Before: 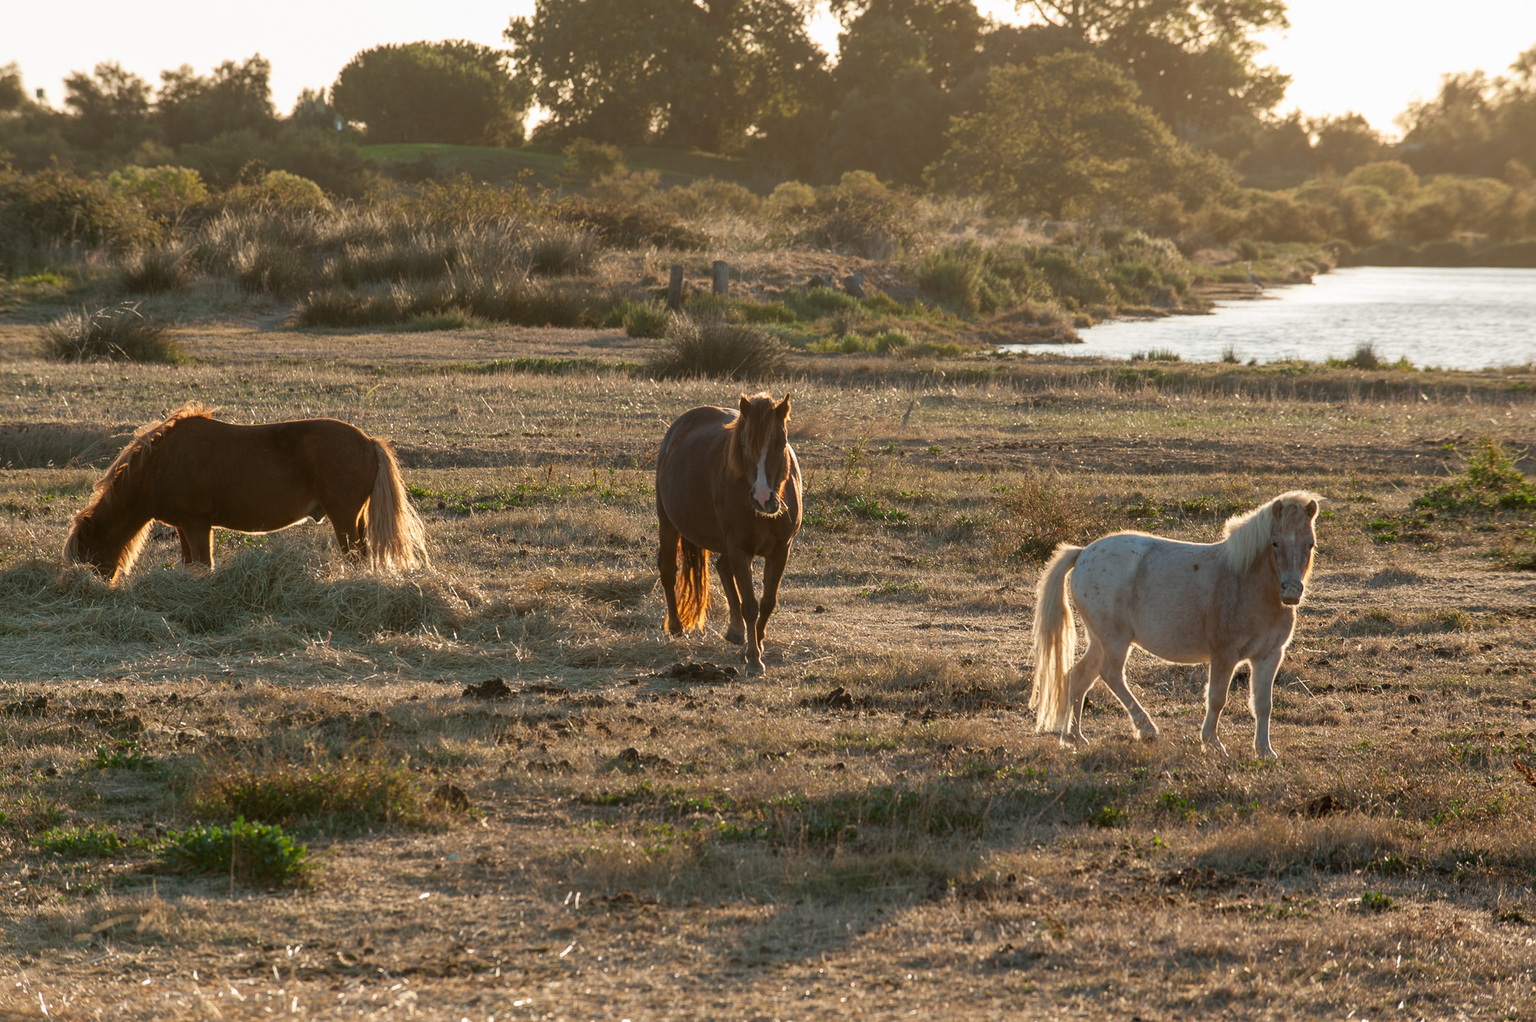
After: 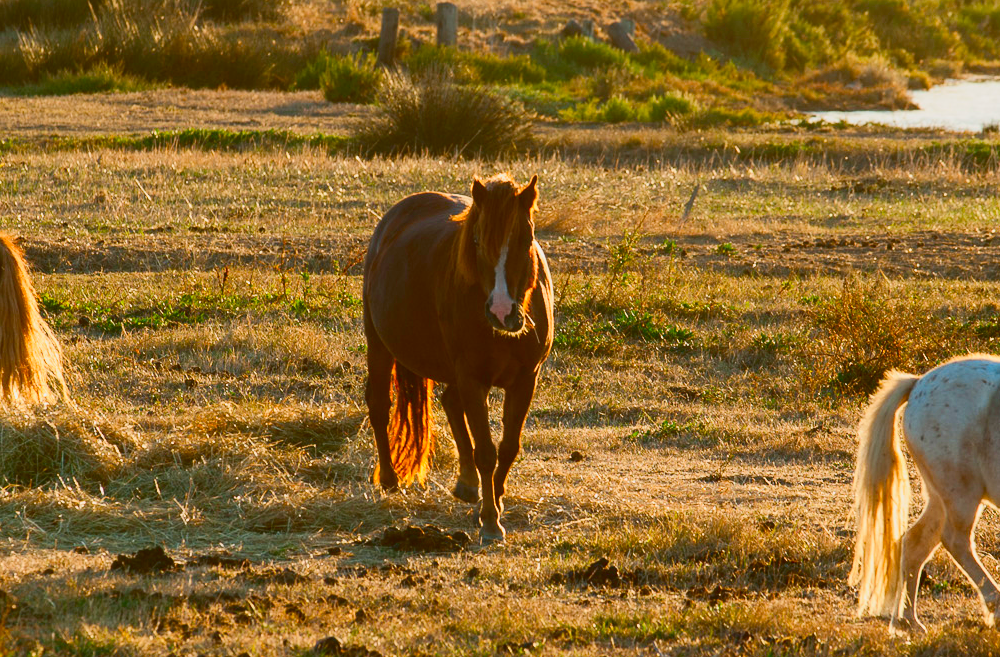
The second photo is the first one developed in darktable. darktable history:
tone curve: curves: ch0 [(0, 0.045) (0.155, 0.169) (0.46, 0.466) (0.751, 0.788) (1, 0.961)]; ch1 [(0, 0) (0.43, 0.408) (0.472, 0.469) (0.505, 0.503) (0.553, 0.563) (0.592, 0.581) (0.631, 0.625) (1, 1)]; ch2 [(0, 0) (0.505, 0.495) (0.55, 0.557) (0.583, 0.573) (1, 1)], color space Lab, linked channels, preserve colors none
crop: left 24.564%, top 25.327%, right 25.305%, bottom 25.012%
exposure: exposure -0.155 EV, compensate highlight preservation false
contrast brightness saturation: contrast 0.167, saturation 0.316
color balance rgb: perceptual saturation grading › global saturation 45.685%, perceptual saturation grading › highlights -50.038%, perceptual saturation grading › shadows 30.229%, perceptual brilliance grading › mid-tones 10.523%, perceptual brilliance grading › shadows 15.665%, global vibrance 20%
